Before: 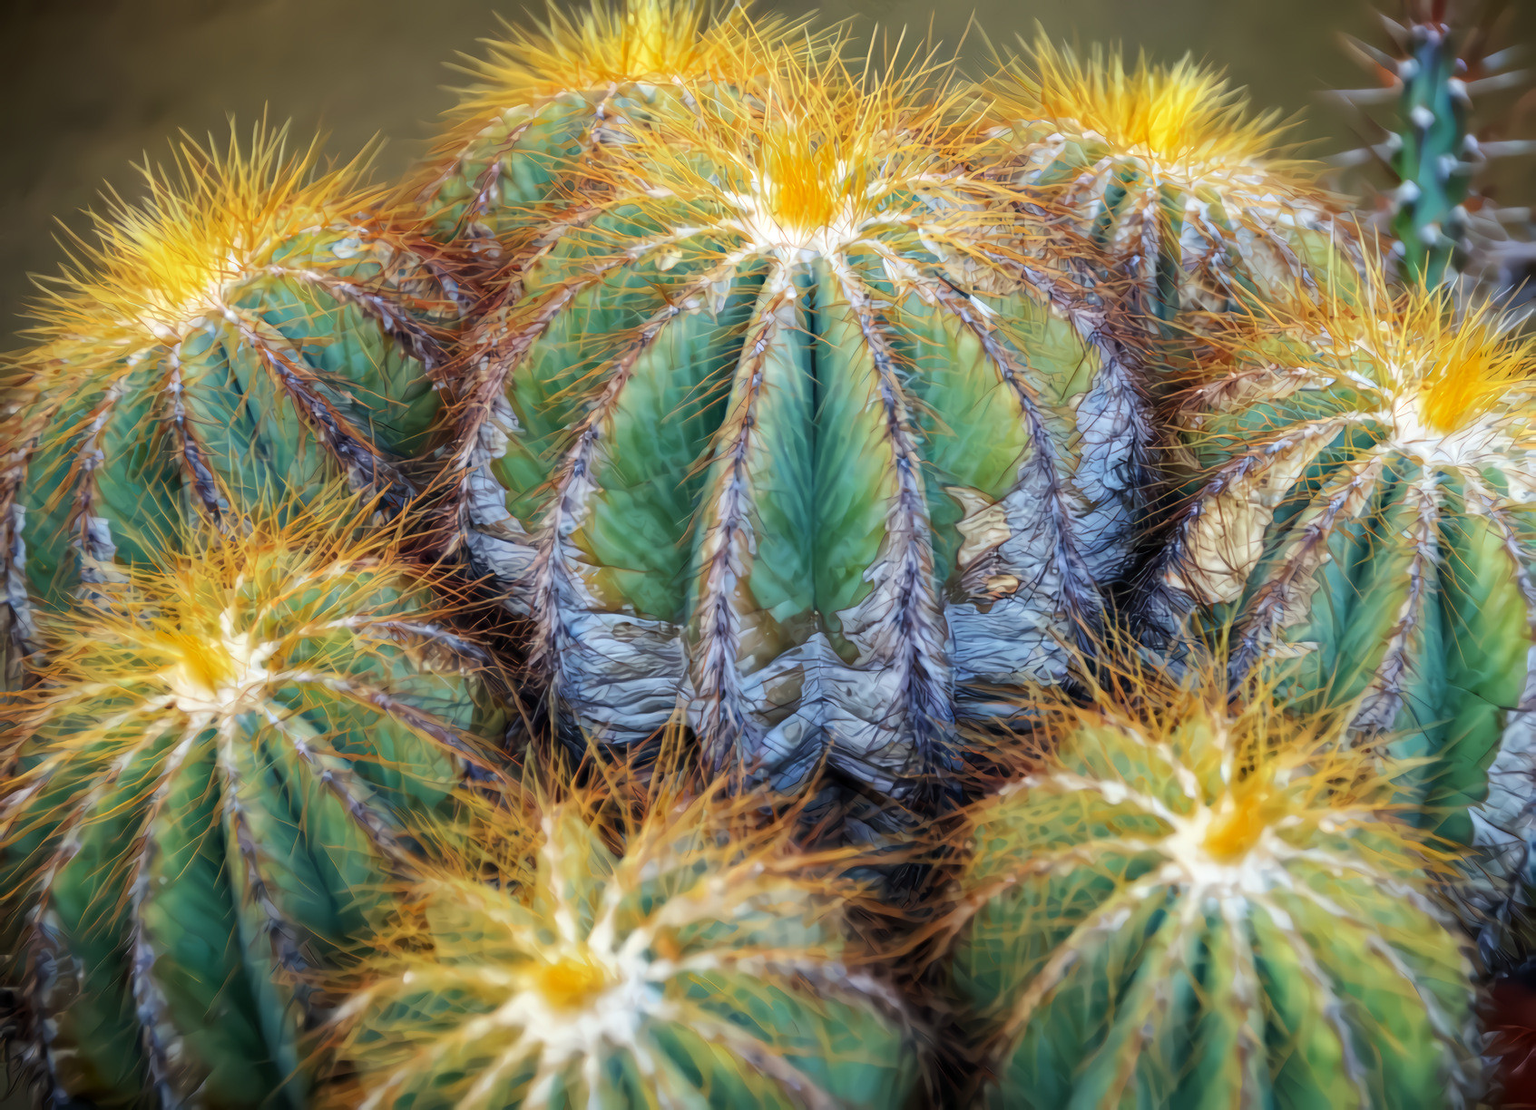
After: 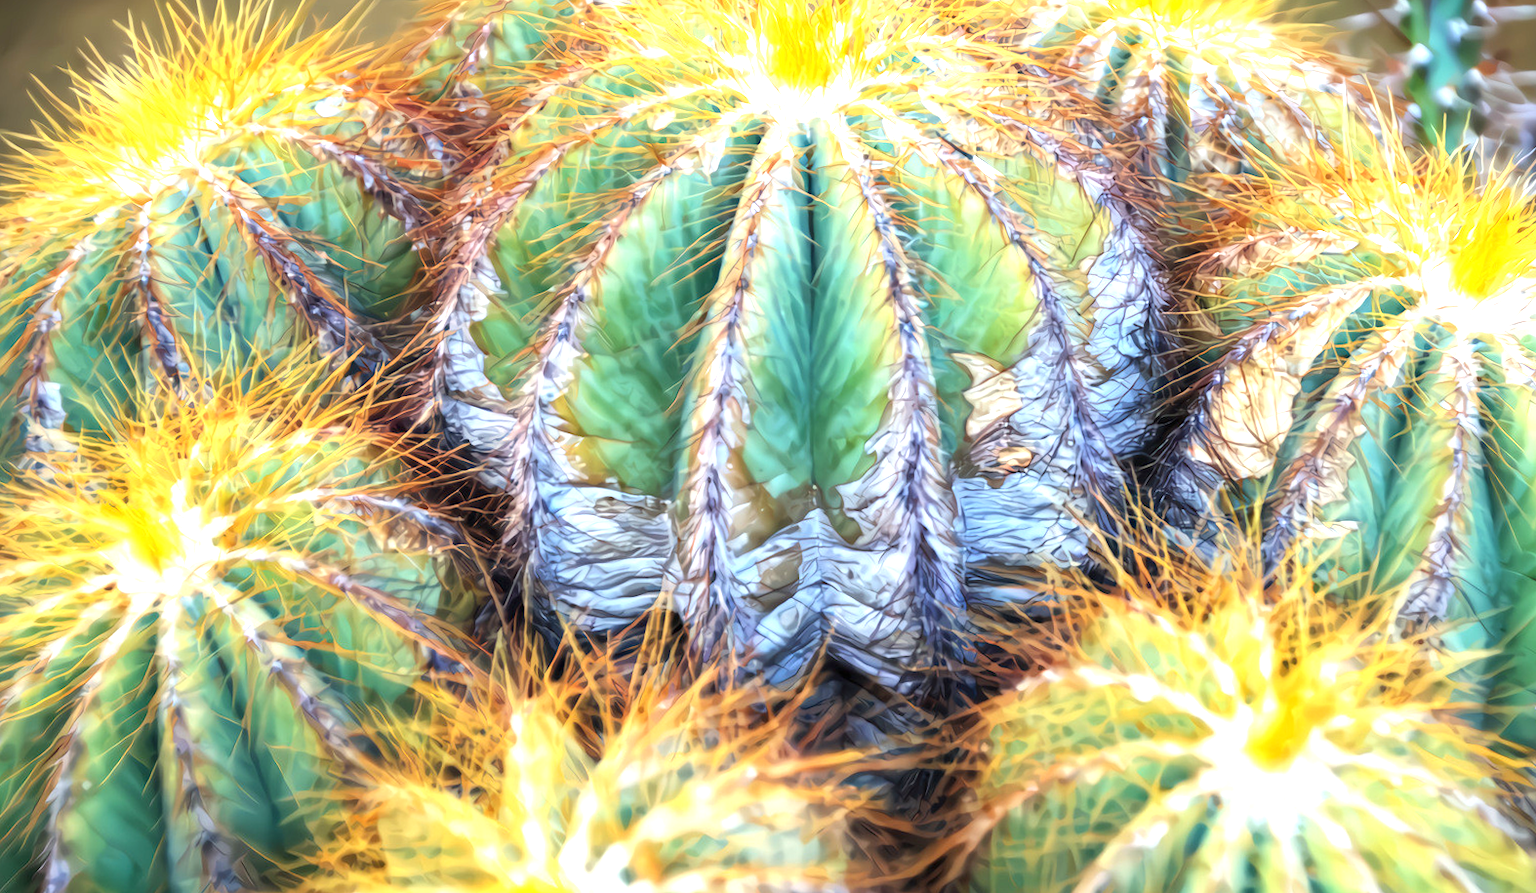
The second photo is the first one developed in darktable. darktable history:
rotate and perspective: rotation 0.215°, lens shift (vertical) -0.139, crop left 0.069, crop right 0.939, crop top 0.002, crop bottom 0.996
exposure: black level correction 0, exposure 1.2 EV, compensate exposure bias true, compensate highlight preservation false
crop: top 11.038%, bottom 13.962%
